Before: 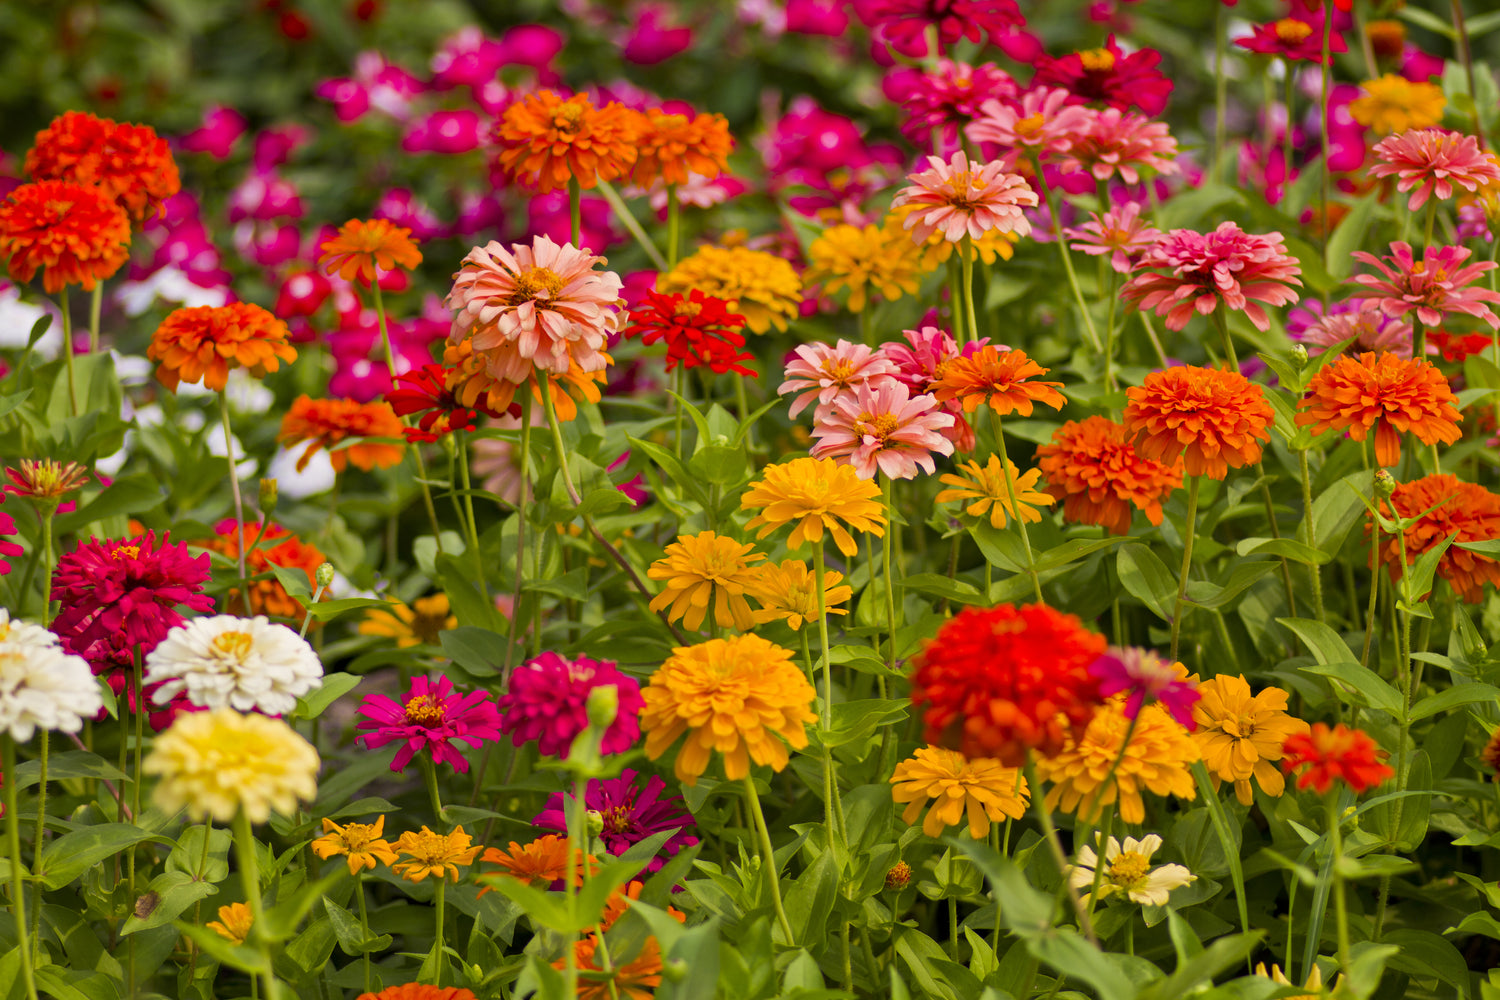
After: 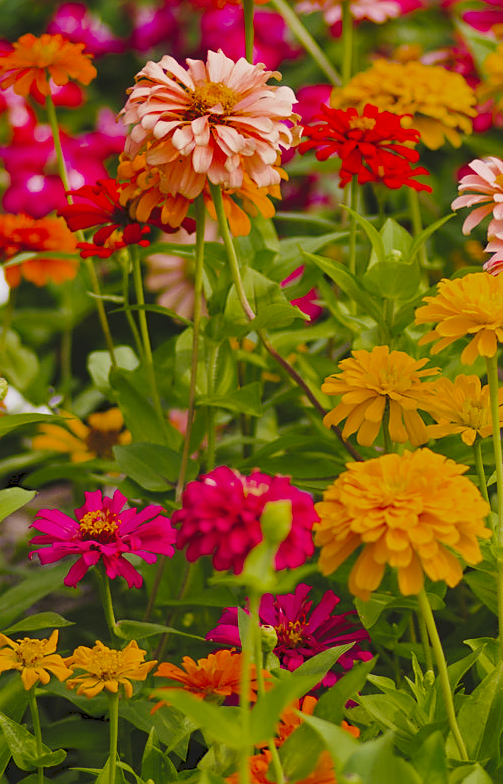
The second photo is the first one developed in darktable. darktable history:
tone curve: curves: ch0 [(0, 0) (0.003, 0.09) (0.011, 0.095) (0.025, 0.097) (0.044, 0.108) (0.069, 0.117) (0.1, 0.129) (0.136, 0.151) (0.177, 0.185) (0.224, 0.229) (0.277, 0.299) (0.335, 0.379) (0.399, 0.469) (0.468, 0.55) (0.543, 0.629) (0.623, 0.702) (0.709, 0.775) (0.801, 0.85) (0.898, 0.91) (1, 1)], preserve colors none
color zones: curves: ch0 [(0, 0.425) (0.143, 0.422) (0.286, 0.42) (0.429, 0.419) (0.571, 0.419) (0.714, 0.42) (0.857, 0.422) (1, 0.425)]
sharpen: radius 1.864, amount 0.398, threshold 1.271
crop and rotate: left 21.77%, top 18.528%, right 44.676%, bottom 2.997%
